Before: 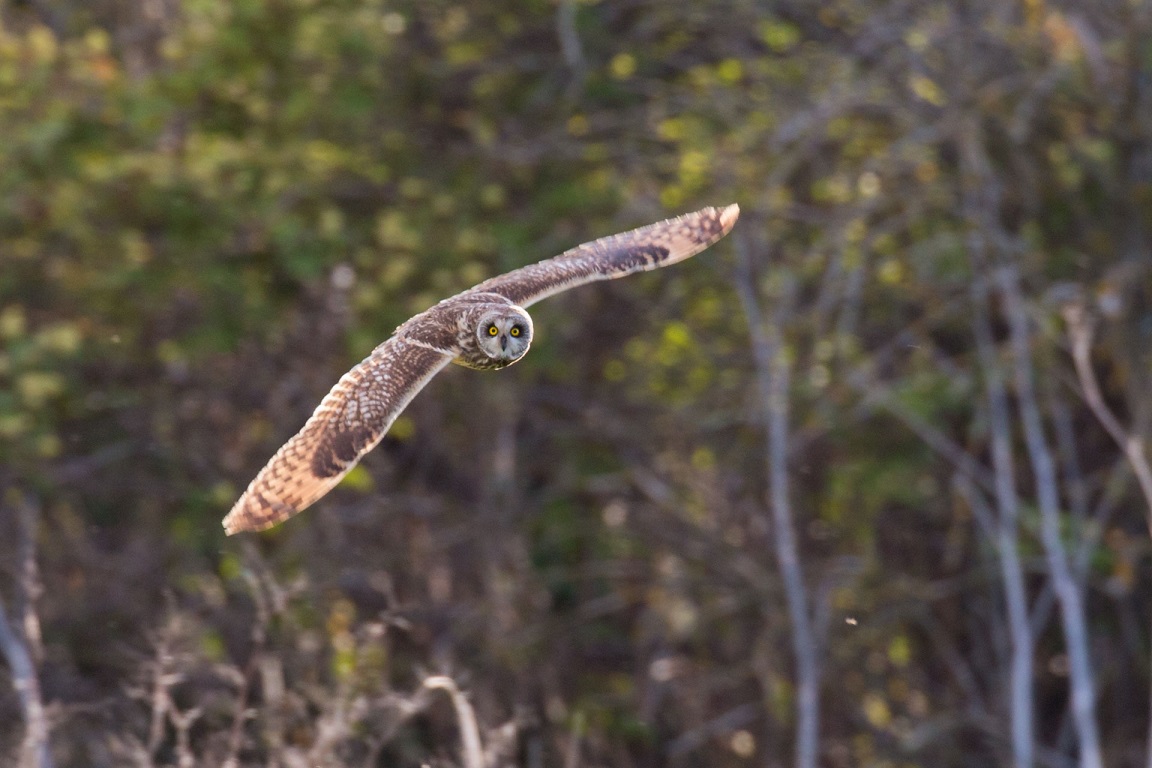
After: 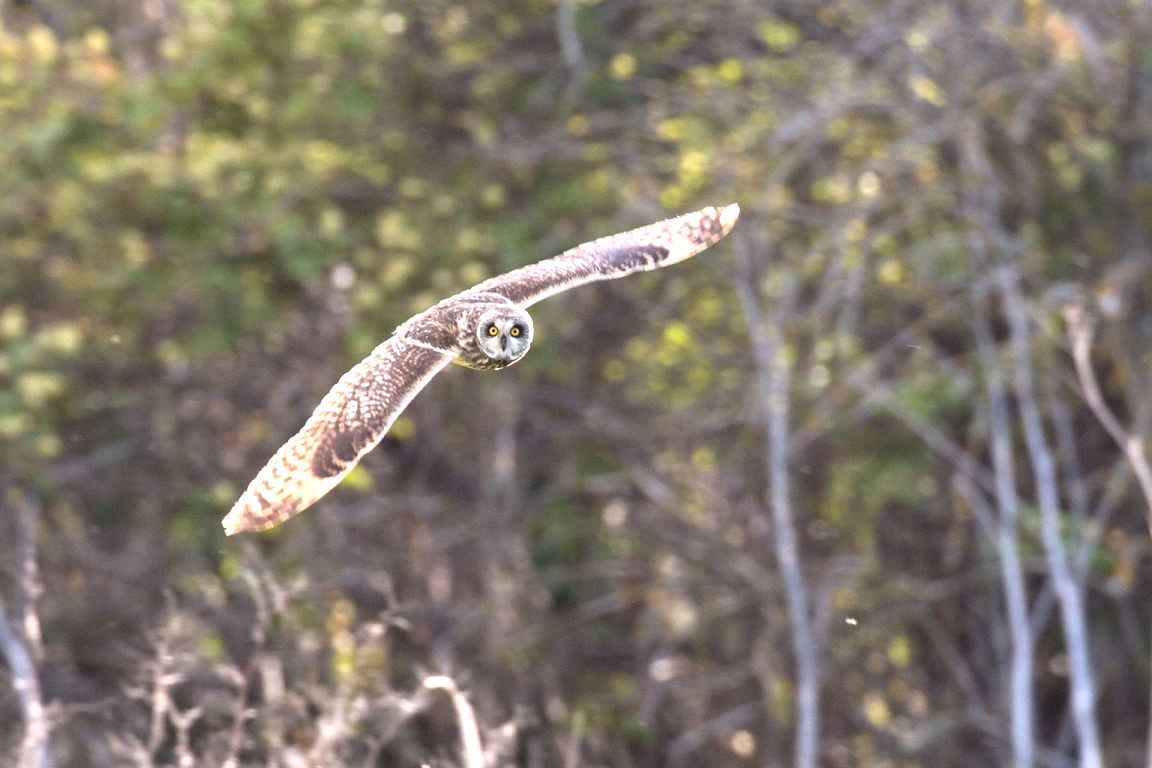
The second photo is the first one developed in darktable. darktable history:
exposure: black level correction 0, exposure 1.2 EV, compensate highlight preservation false
color correction: saturation 0.8
